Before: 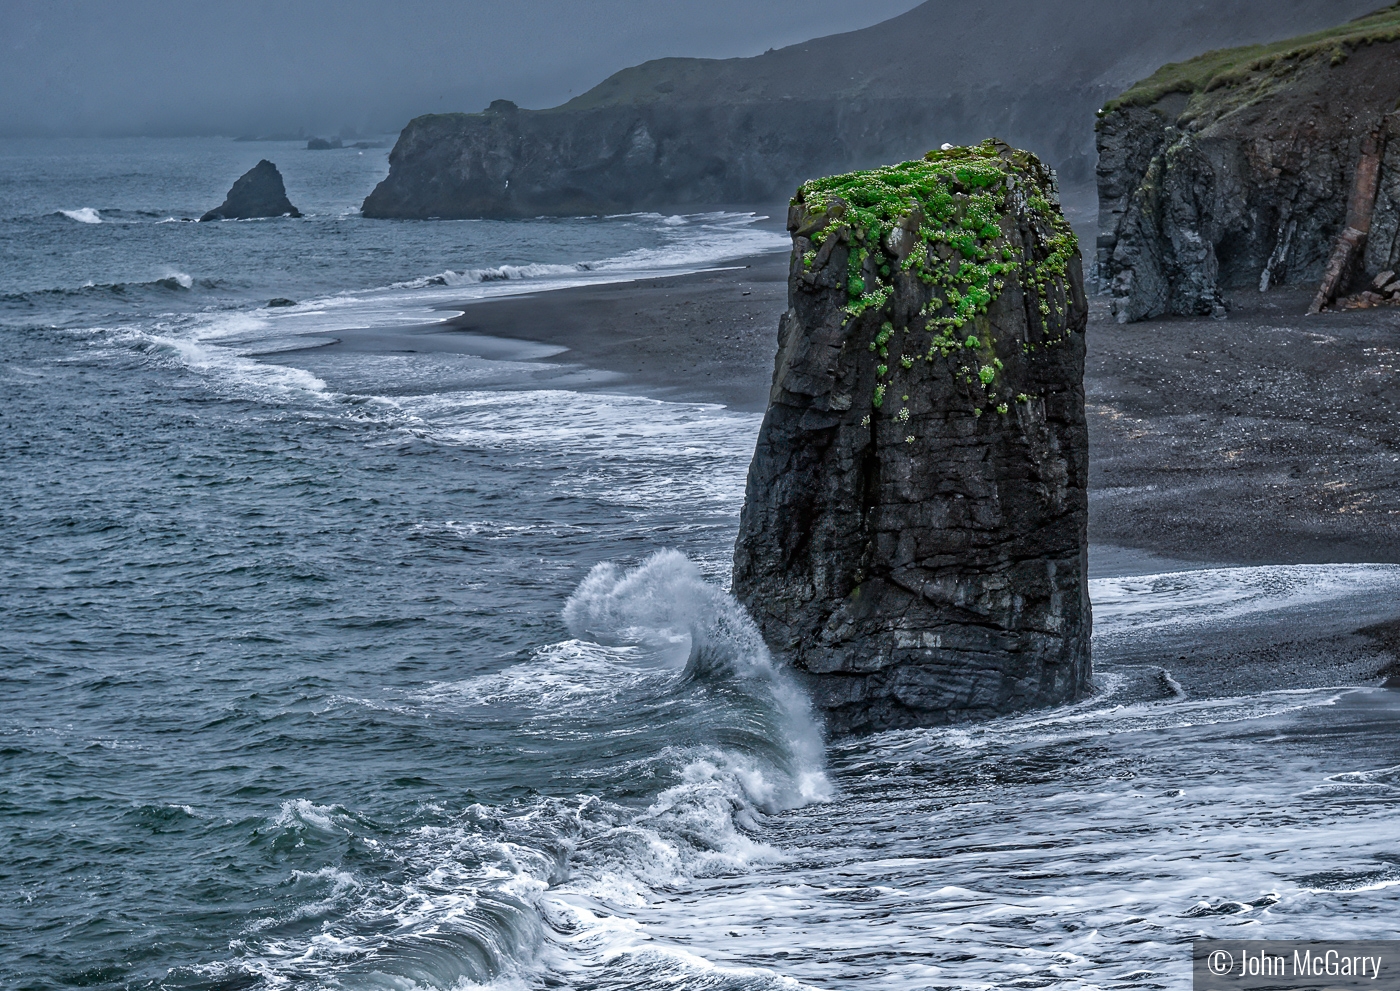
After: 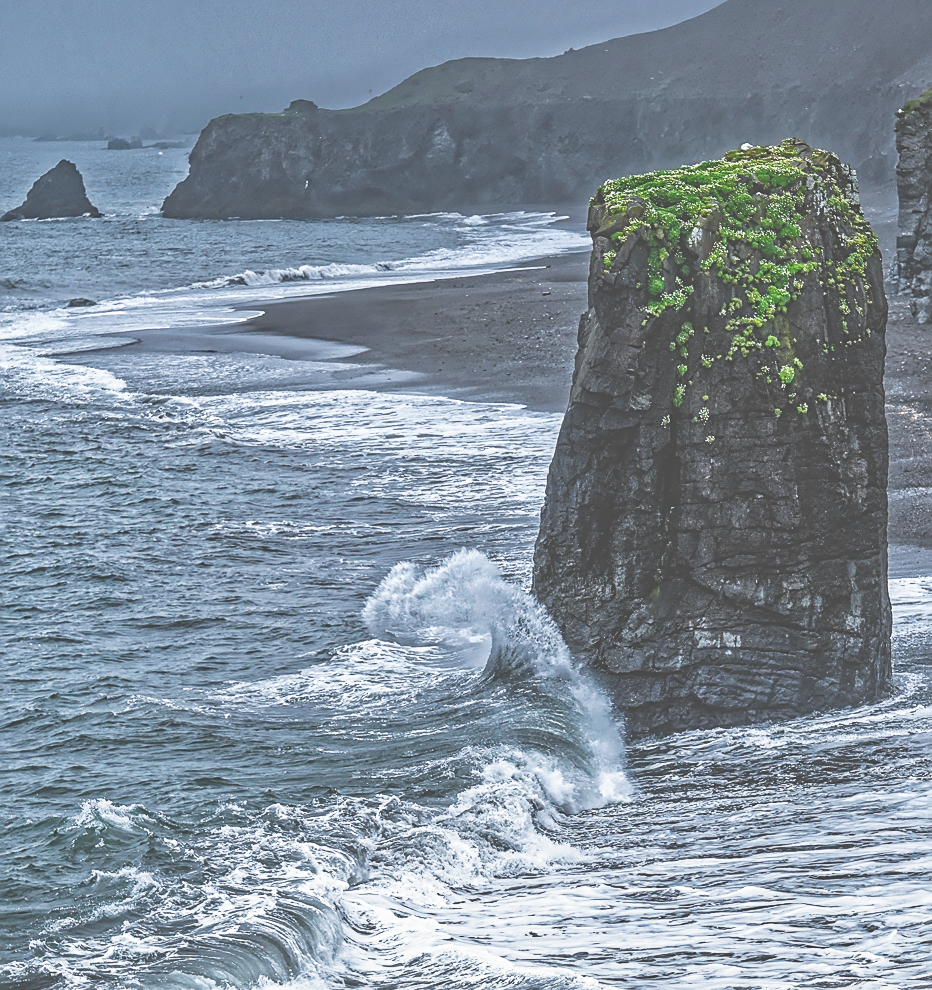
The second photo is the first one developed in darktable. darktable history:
crop and rotate: left 14.374%, right 18.987%
sharpen: on, module defaults
base curve: curves: ch0 [(0, 0) (0.088, 0.125) (0.176, 0.251) (0.354, 0.501) (0.613, 0.749) (1, 0.877)], preserve colors none
exposure: black level correction -0.064, exposure -0.049 EV, compensate highlight preservation false
local contrast: detail 130%
haze removal: compatibility mode true, adaptive false
color zones: curves: ch1 [(0.24, 0.629) (0.75, 0.5)]; ch2 [(0.255, 0.454) (0.745, 0.491)]
